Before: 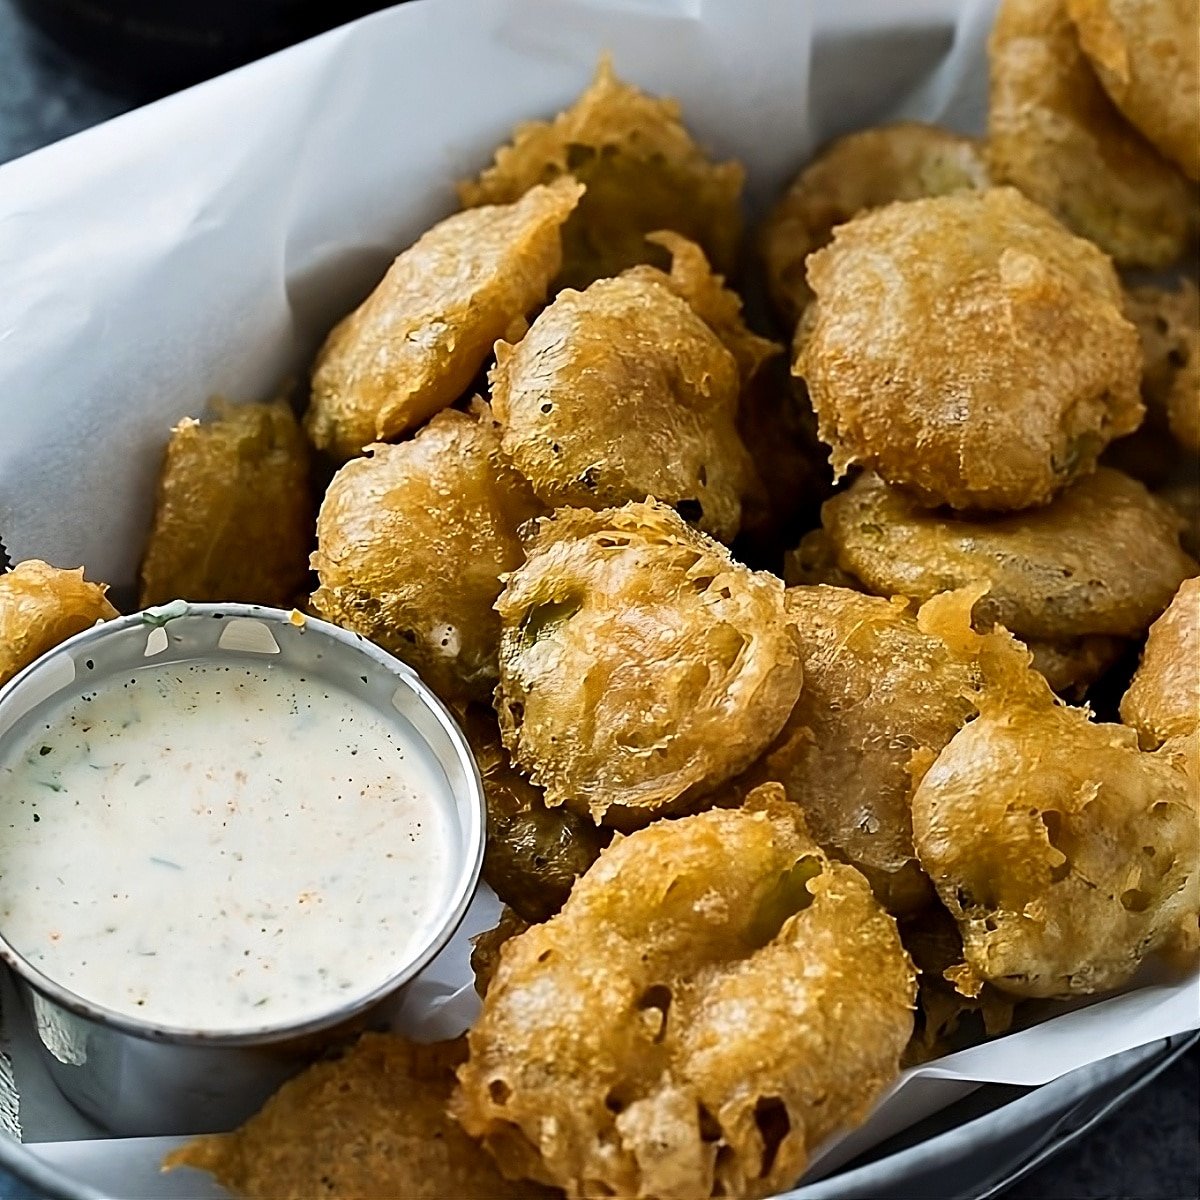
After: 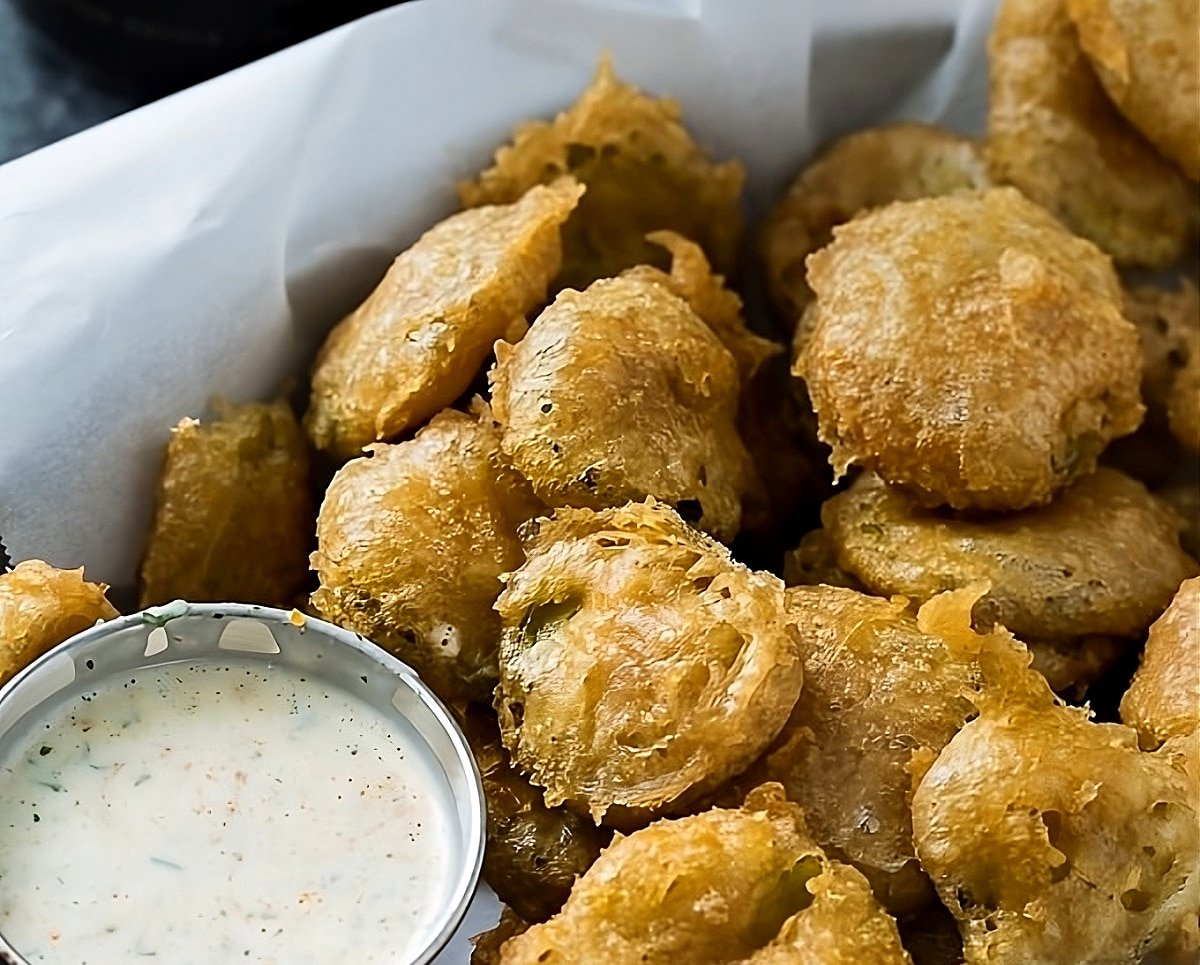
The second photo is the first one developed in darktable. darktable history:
tone curve: color space Lab, independent channels, preserve colors none
crop: bottom 19.572%
